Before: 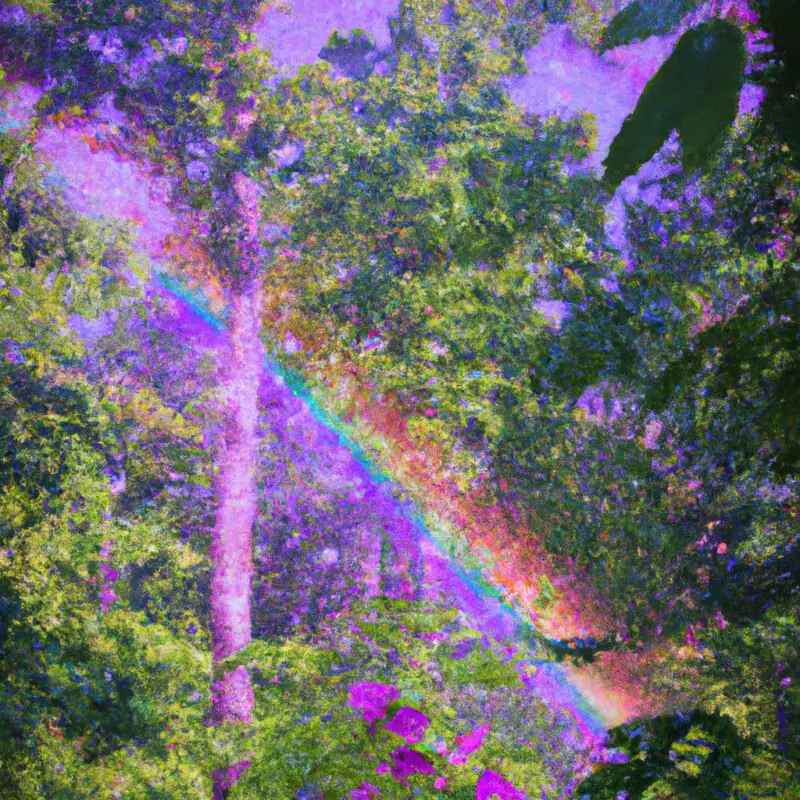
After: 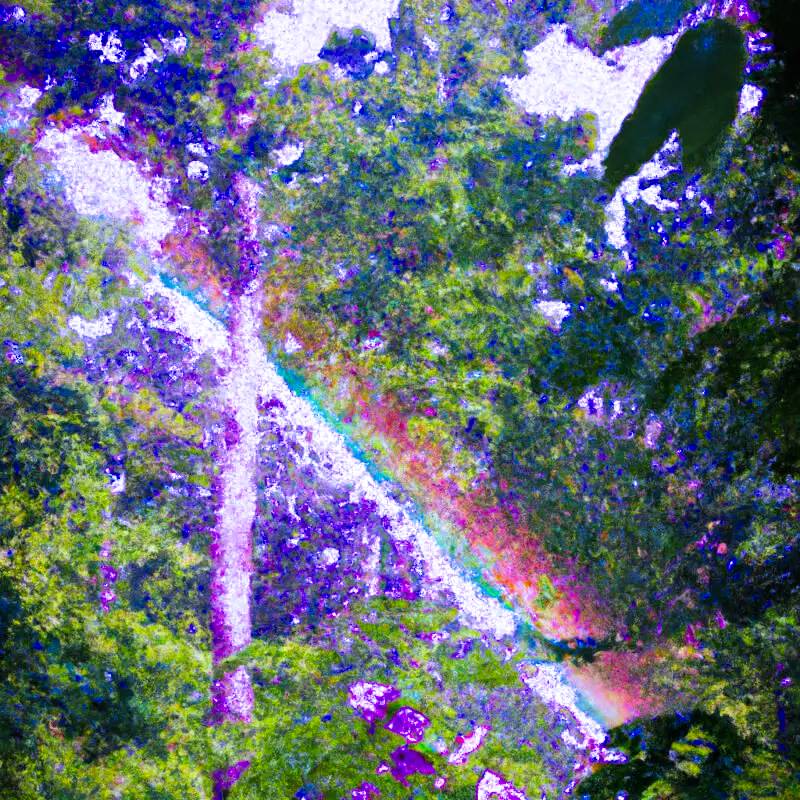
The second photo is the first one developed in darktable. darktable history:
white balance: red 0.948, green 1.02, blue 1.176
filmic rgb: black relative exposure -12 EV, white relative exposure 2.8 EV, threshold 3 EV, target black luminance 0%, hardness 8.06, latitude 70.41%, contrast 1.14, highlights saturation mix 10%, shadows ↔ highlights balance -0.388%, color science v4 (2020), iterations of high-quality reconstruction 10, contrast in shadows soft, contrast in highlights soft, enable highlight reconstruction true
